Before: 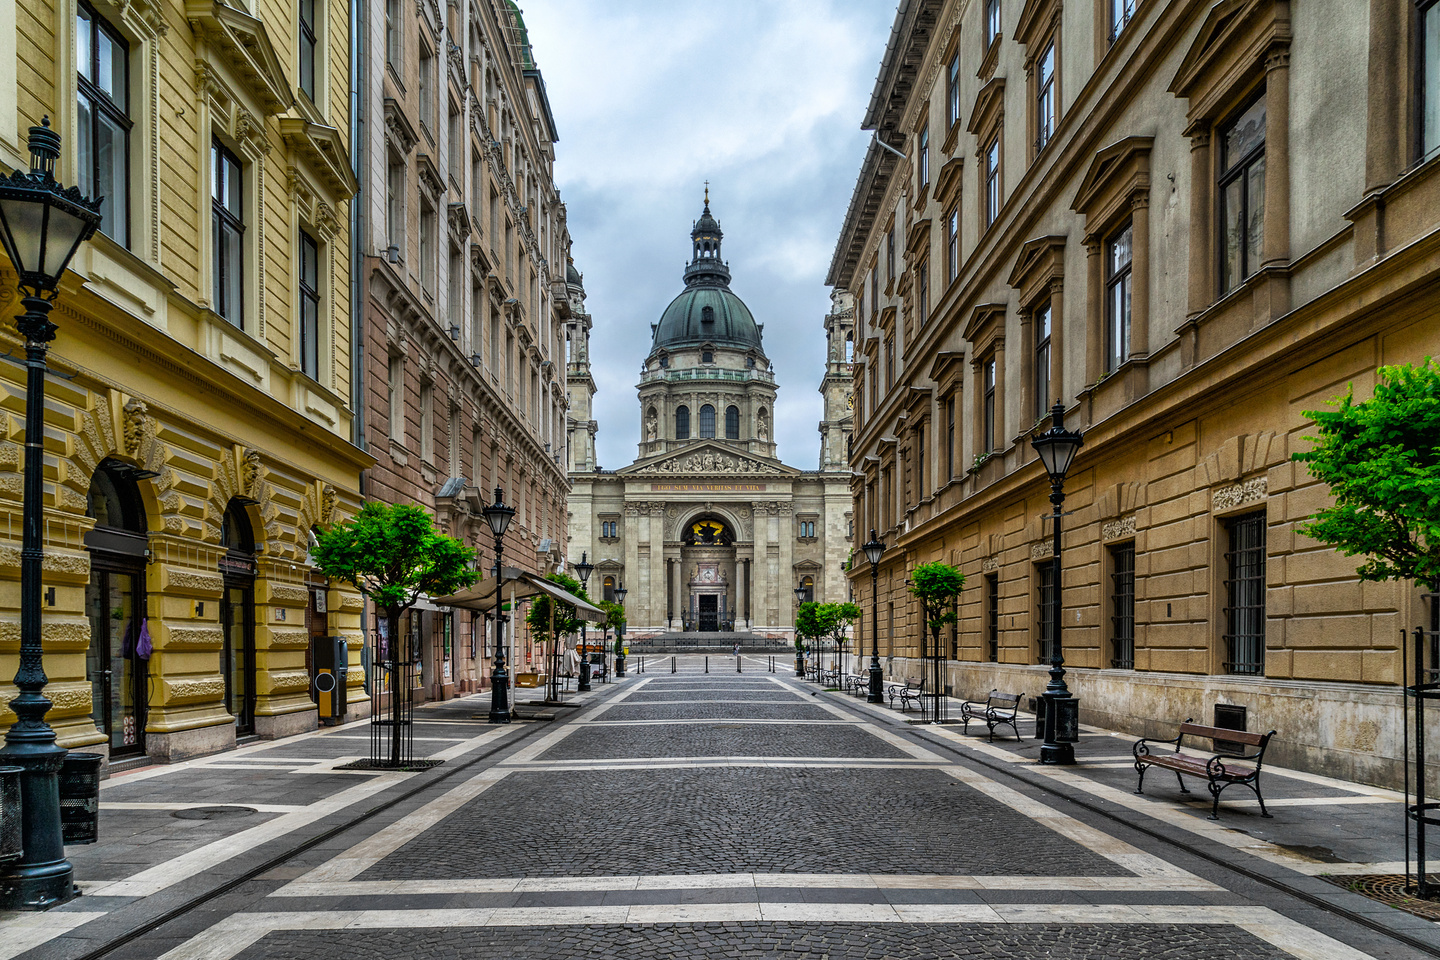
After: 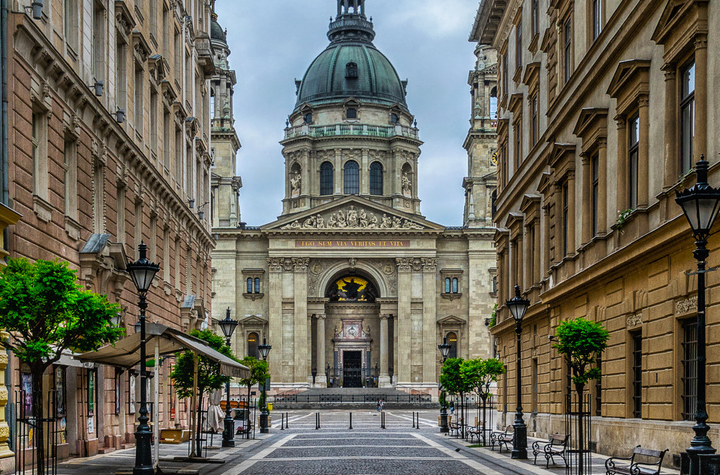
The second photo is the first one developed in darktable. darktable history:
local contrast: detail 109%
velvia: strength 15.1%
crop: left 24.725%, top 25.419%, right 25.248%, bottom 25.033%
